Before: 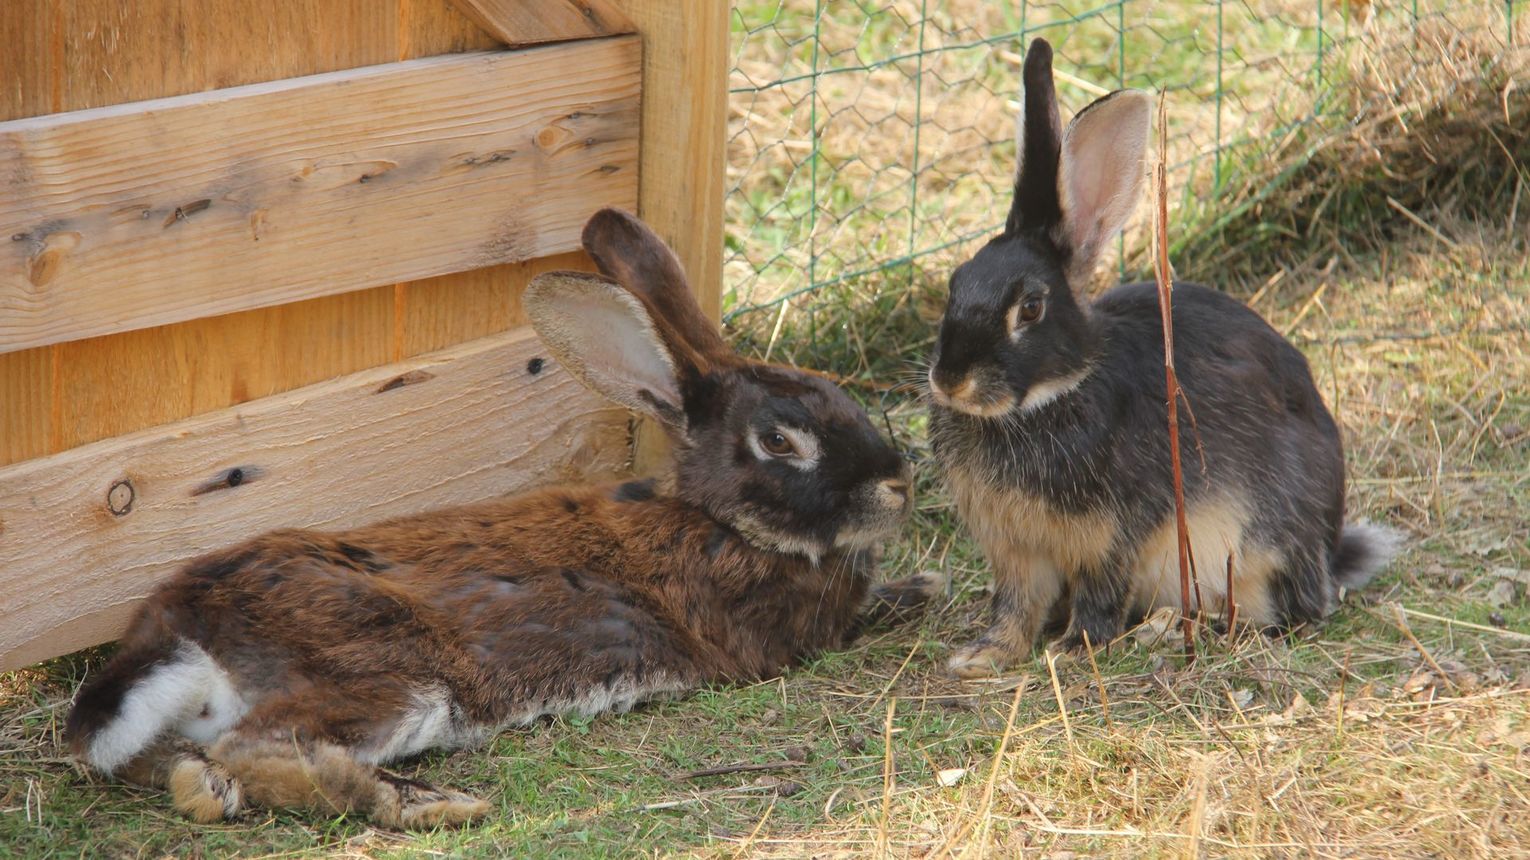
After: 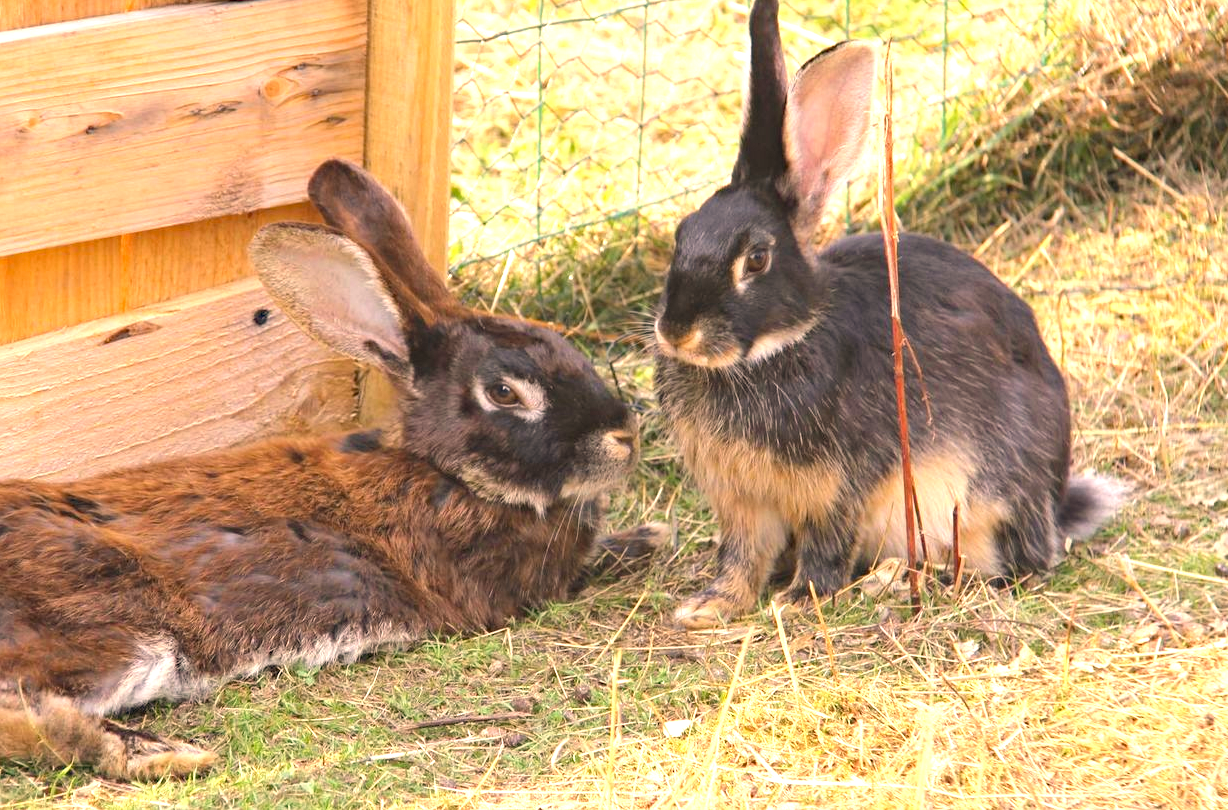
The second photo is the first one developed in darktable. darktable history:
crop and rotate: left 17.959%, top 5.771%, right 1.742%
exposure: black level correction 0, exposure 1.173 EV, compensate exposure bias true, compensate highlight preservation false
haze removal: compatibility mode true, adaptive false
color correction: highlights a* 11.96, highlights b* 11.58
